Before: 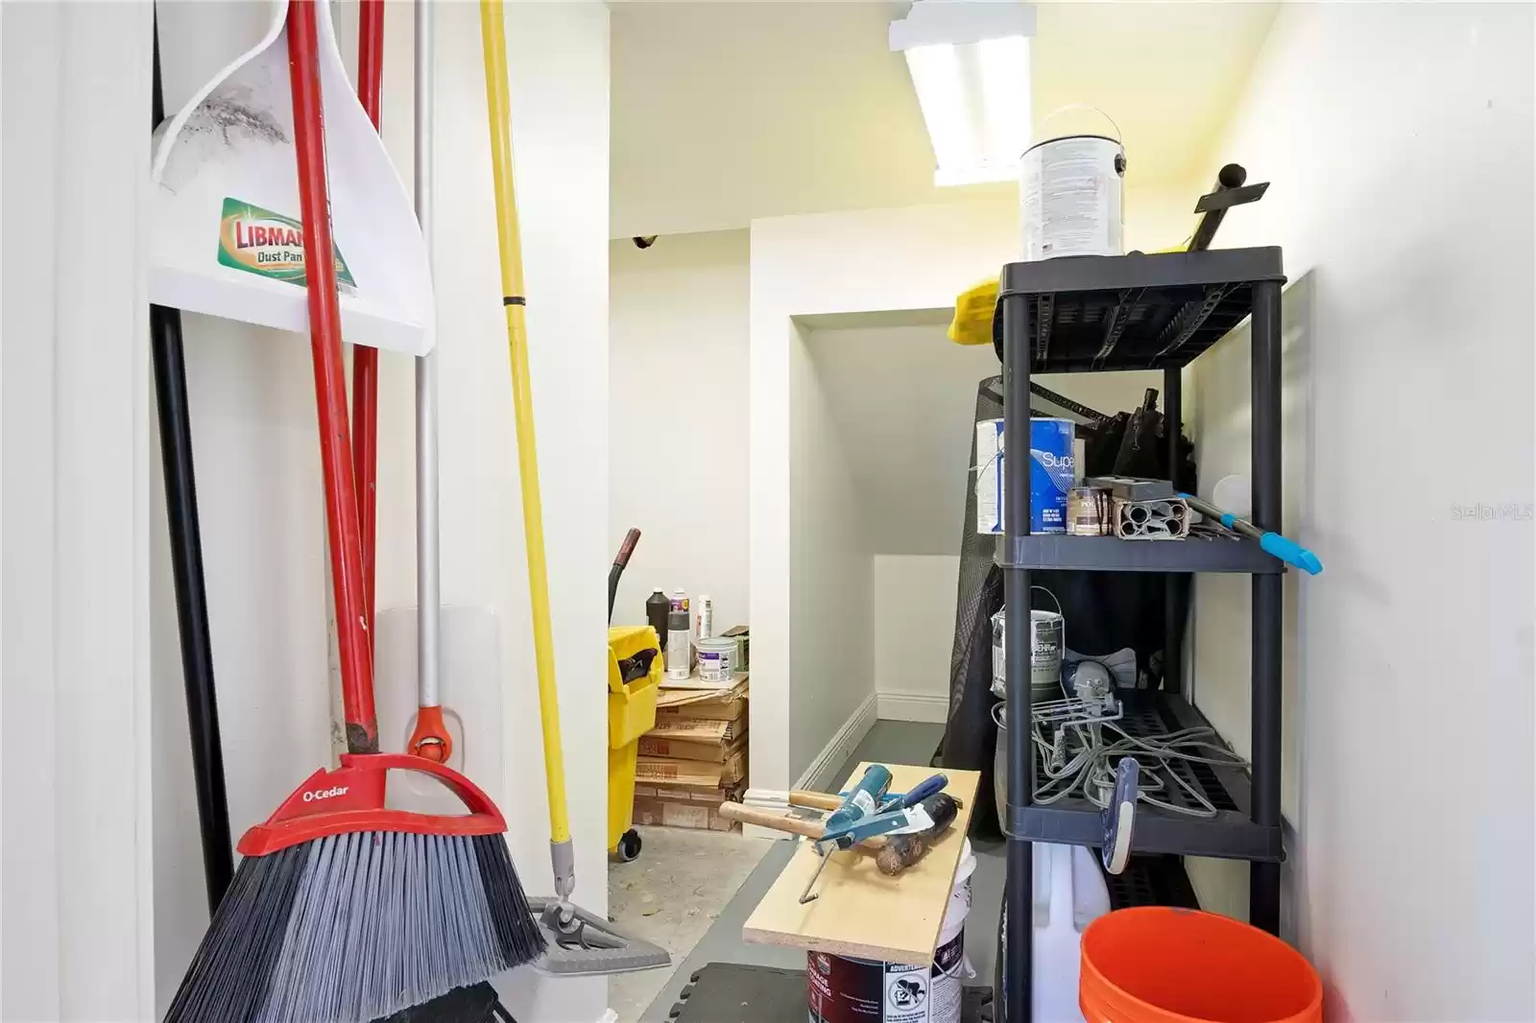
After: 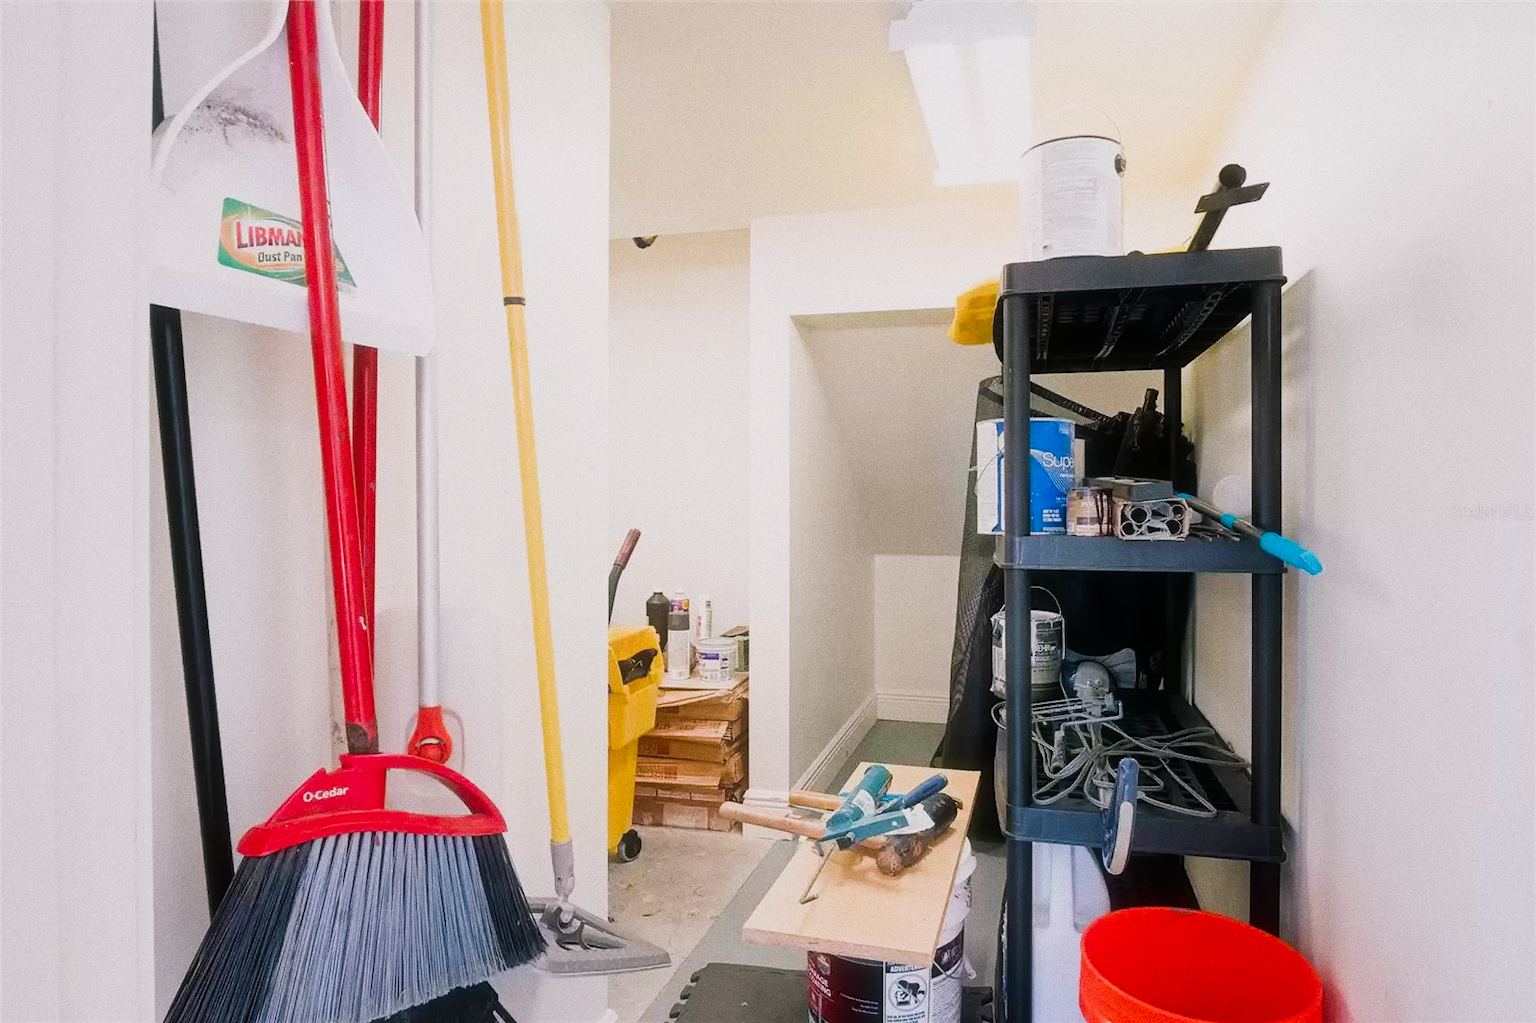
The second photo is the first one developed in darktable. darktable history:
rgb primaries: red hue -0.035, red purity 1.02, green hue 0.052, green purity 0.95, blue hue -0.122, blue purity 0.95
color balance rgb: shadows lift › chroma 2%, shadows lift › hue 217.2°, power › chroma 0.25%, power › hue 60°, highlights gain › chroma 1.5%, highlights gain › hue 309.6°, global offset › luminance -0.25%, perceptual saturation grading › global saturation 15%, global vibrance 15%
sigmoid: contrast 1.7
grain "film": coarseness 0.09 ISO
contrast equalizer: octaves 7, y [[0.6 ×6], [0.55 ×6], [0 ×6], [0 ×6], [0 ×6]], mix -0.3
diffuse or sharpen "bloom 20%": radius span 32, 1st order speed 50%, 2nd order speed 50%, 3rd order speed 50%, 4th order speed 50% | blend: blend mode normal, opacity 20%; mask: uniform (no mask)
